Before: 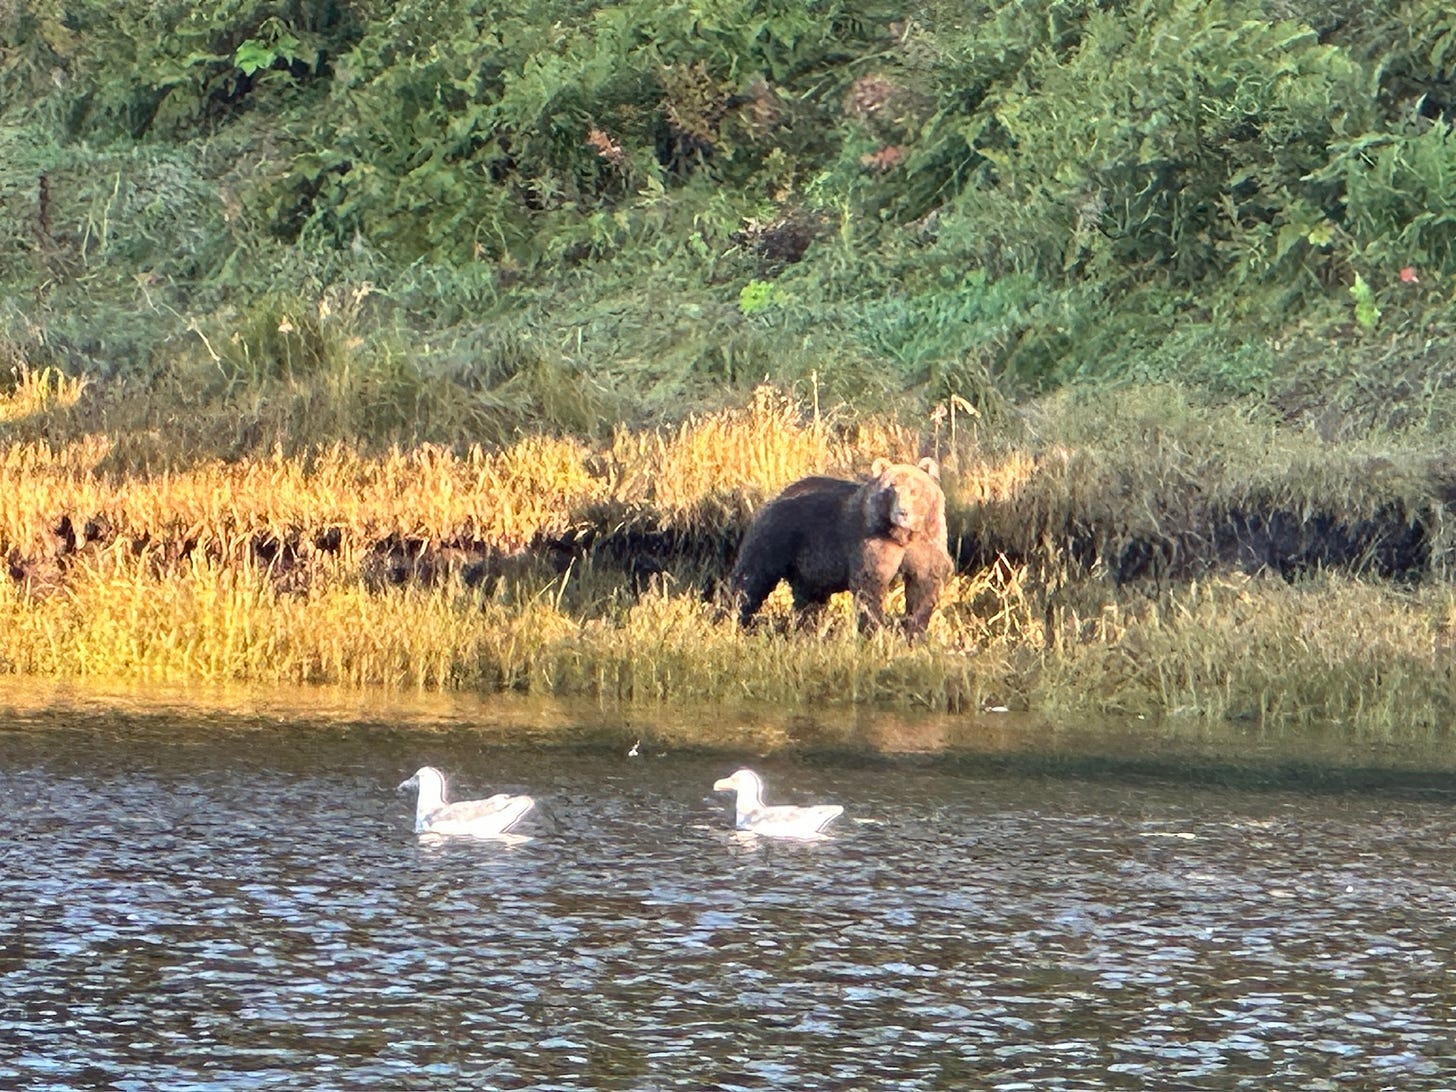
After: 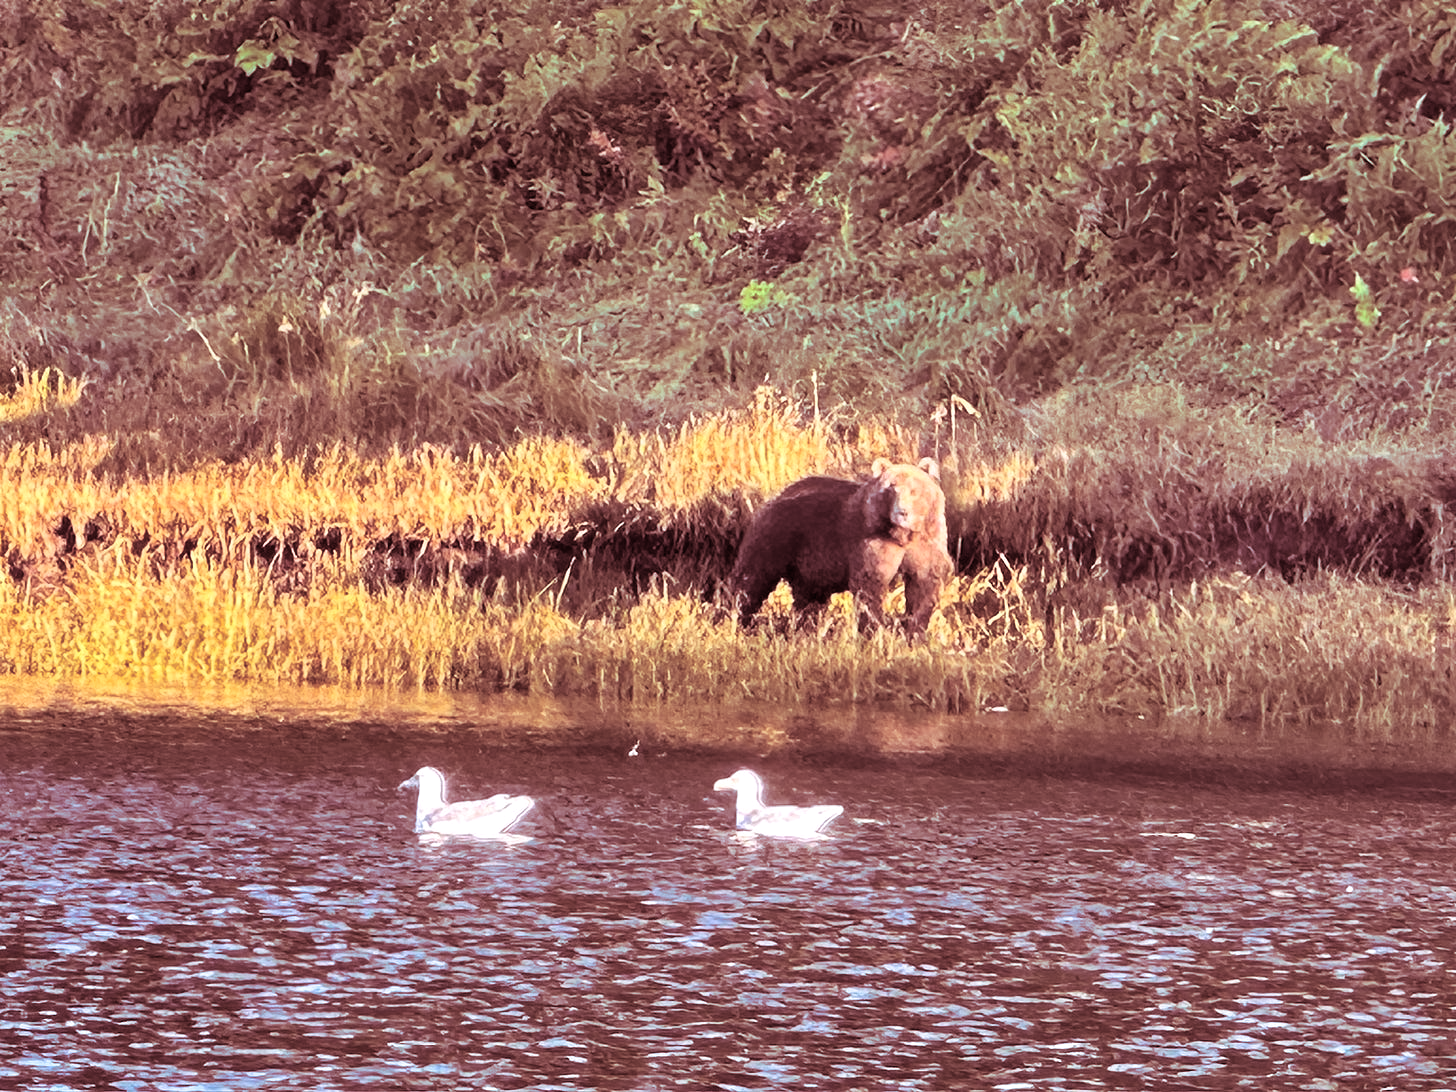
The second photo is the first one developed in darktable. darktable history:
tone equalizer: on, module defaults
split-toning: highlights › saturation 0, balance -61.83
white balance: red 1.05, blue 1.072
